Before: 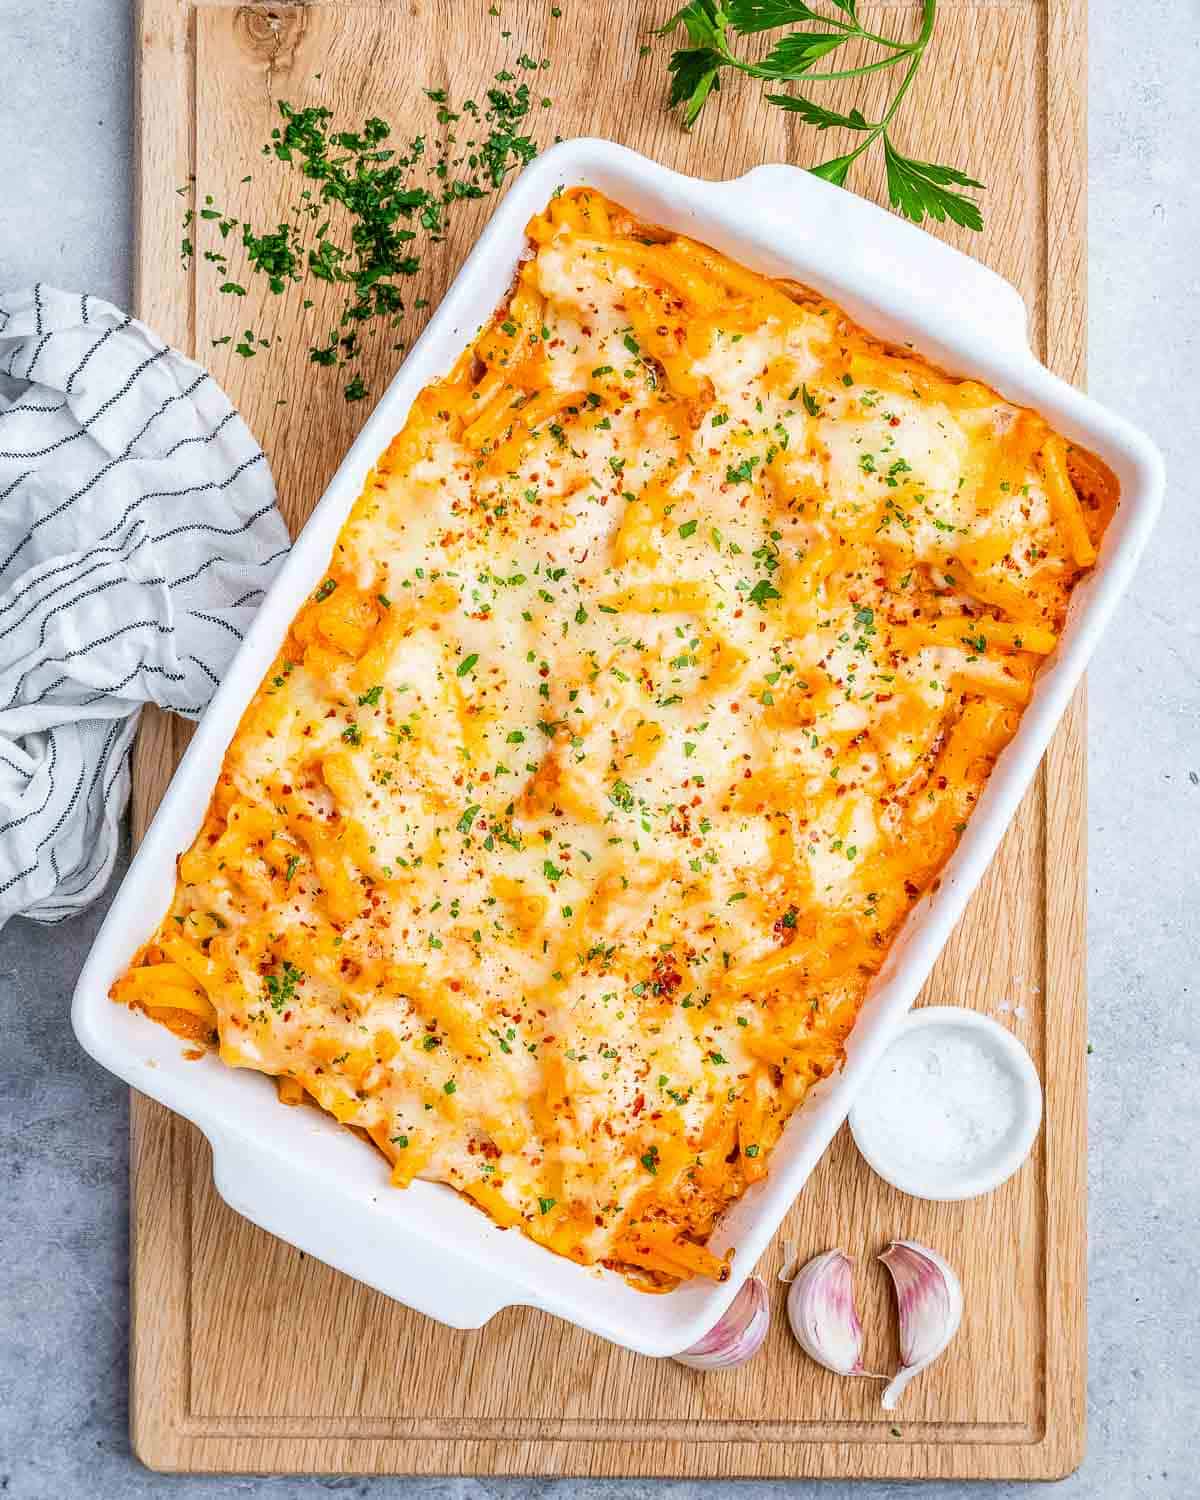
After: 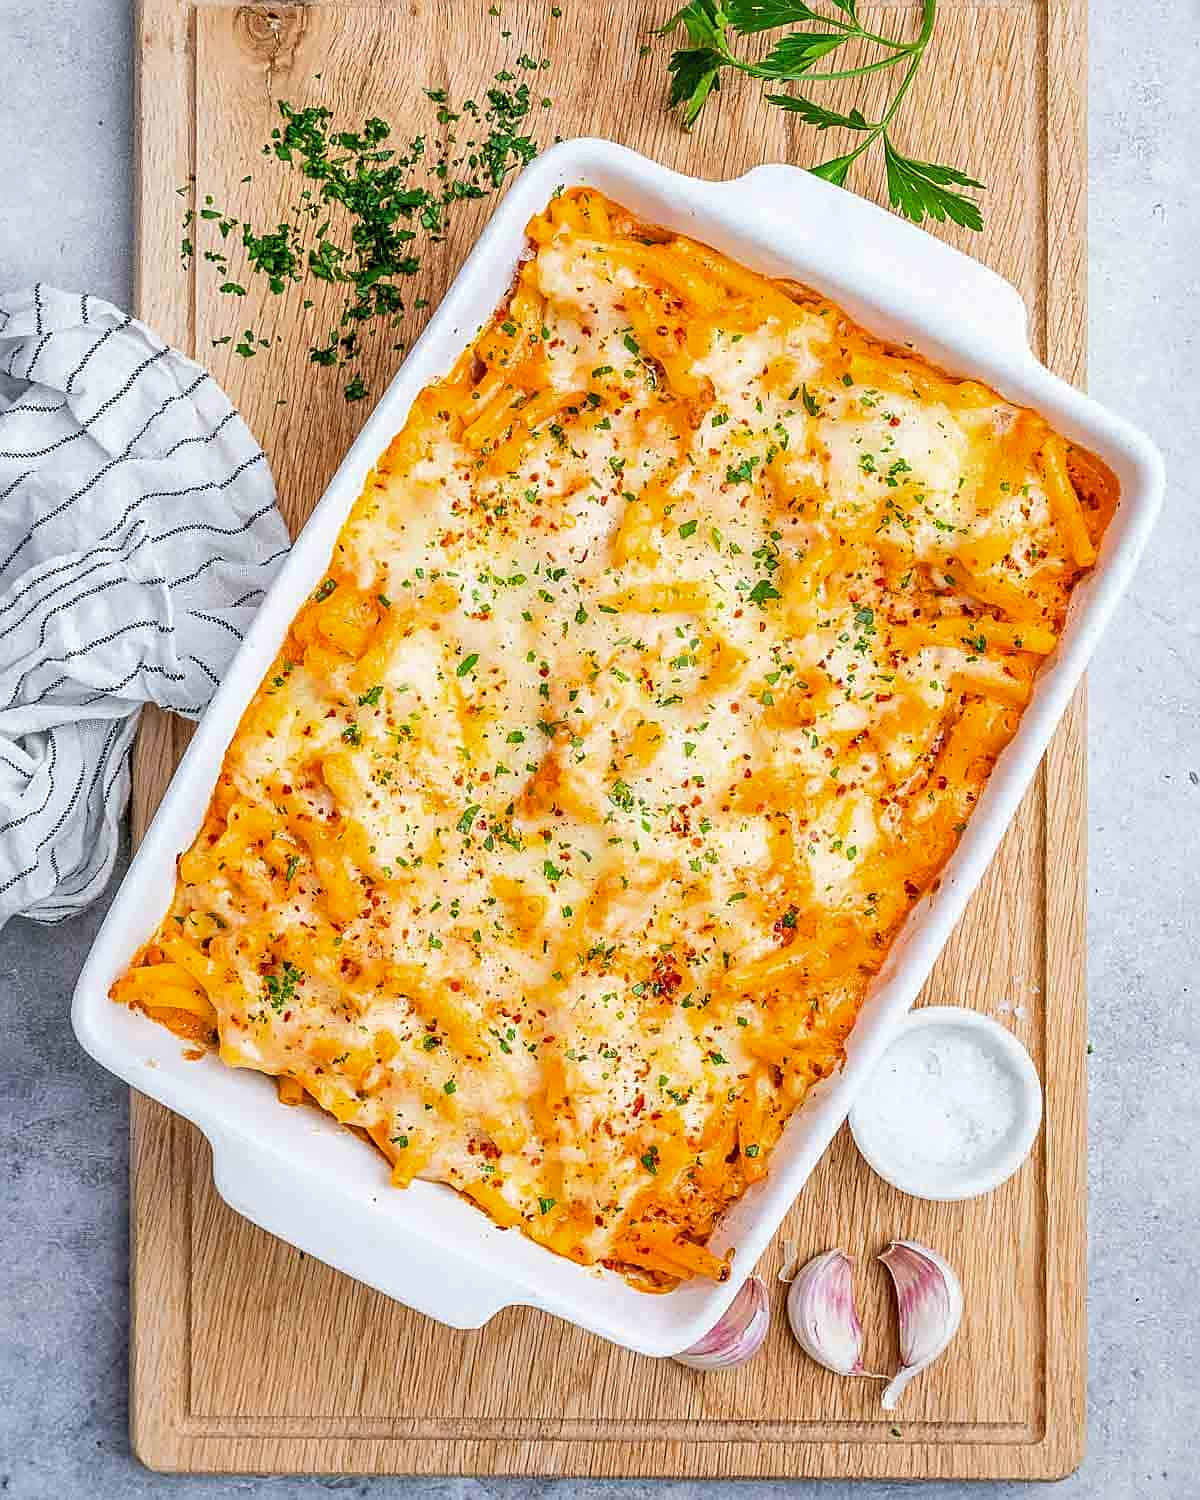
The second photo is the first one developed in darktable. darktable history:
shadows and highlights: shadows 25.16, highlights -25.96
sharpen: on, module defaults
